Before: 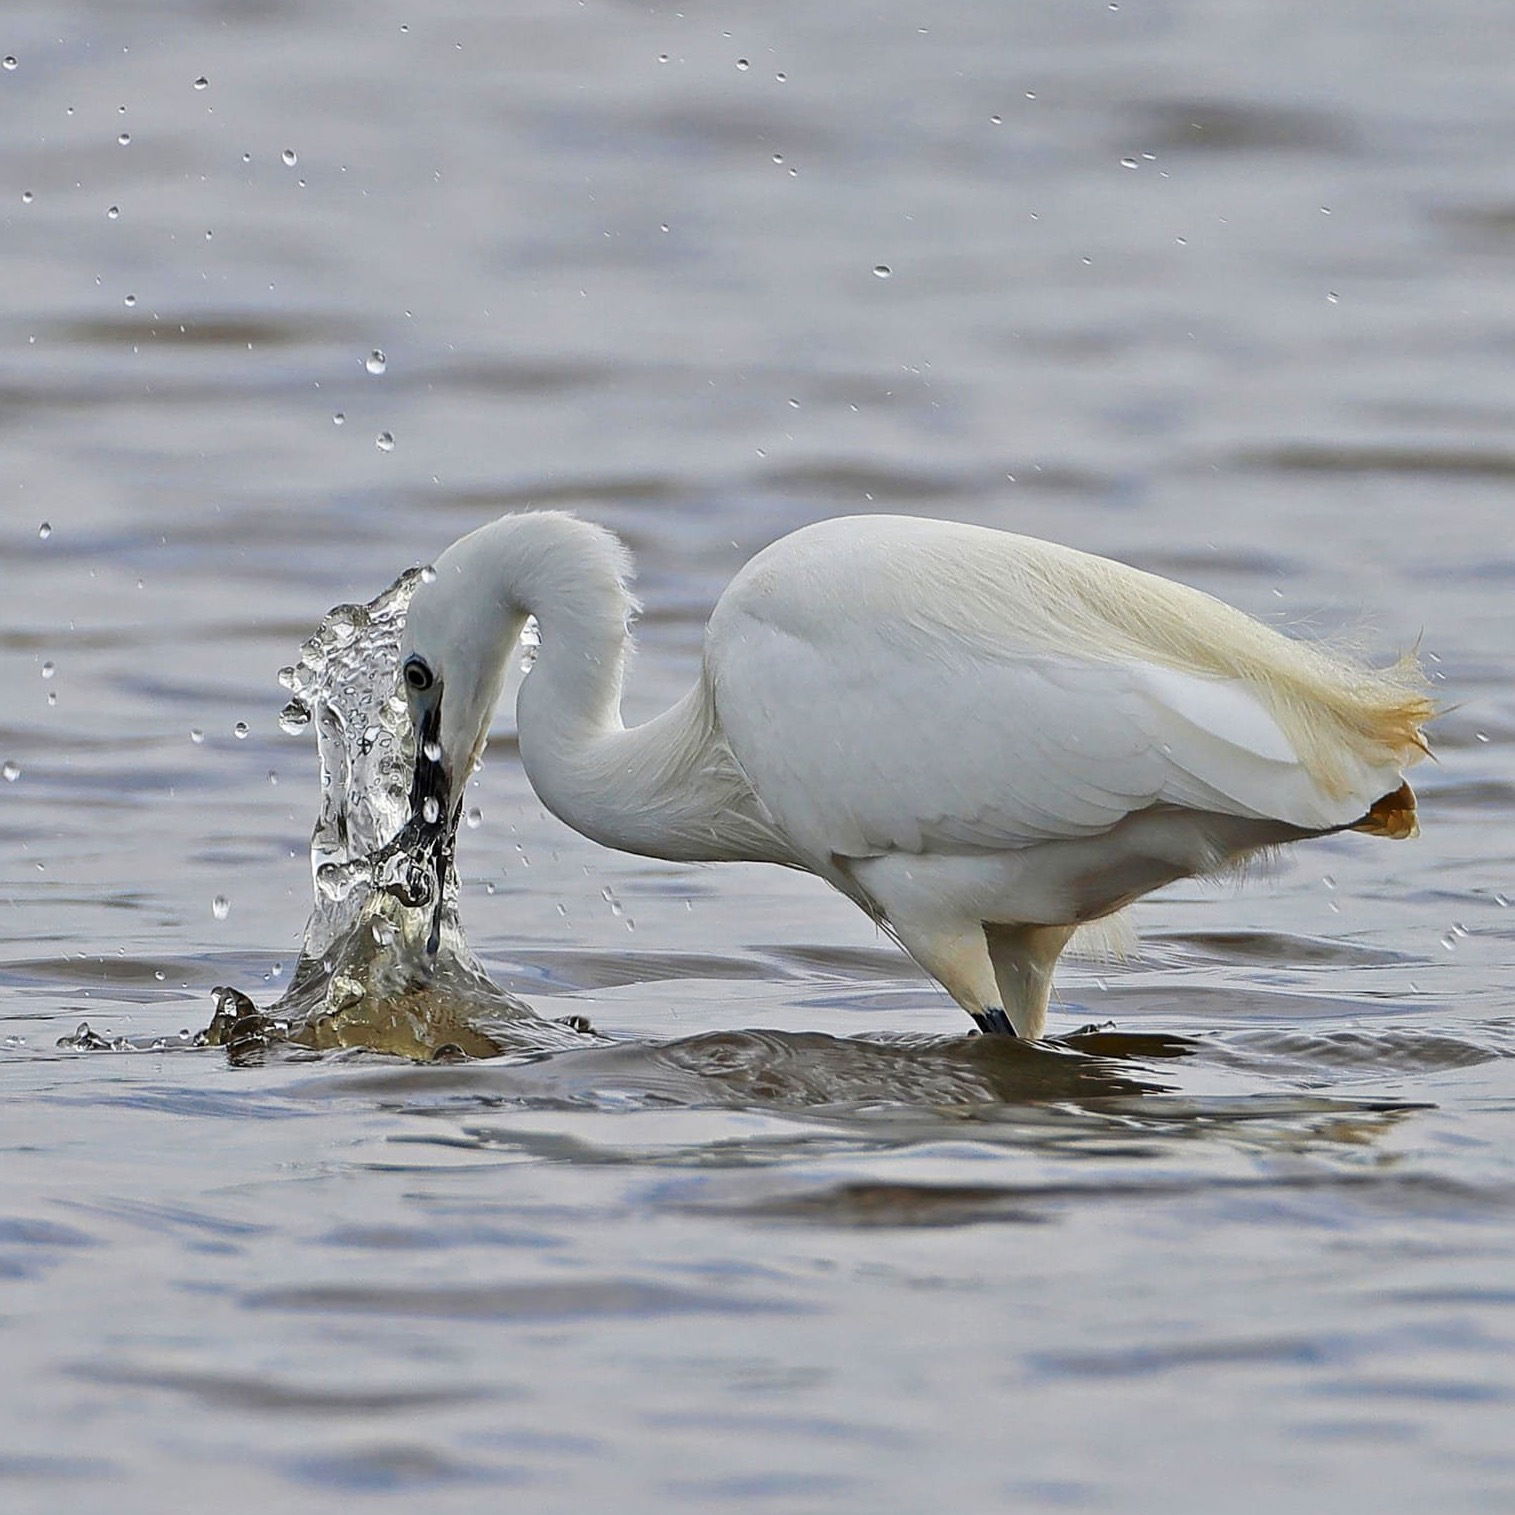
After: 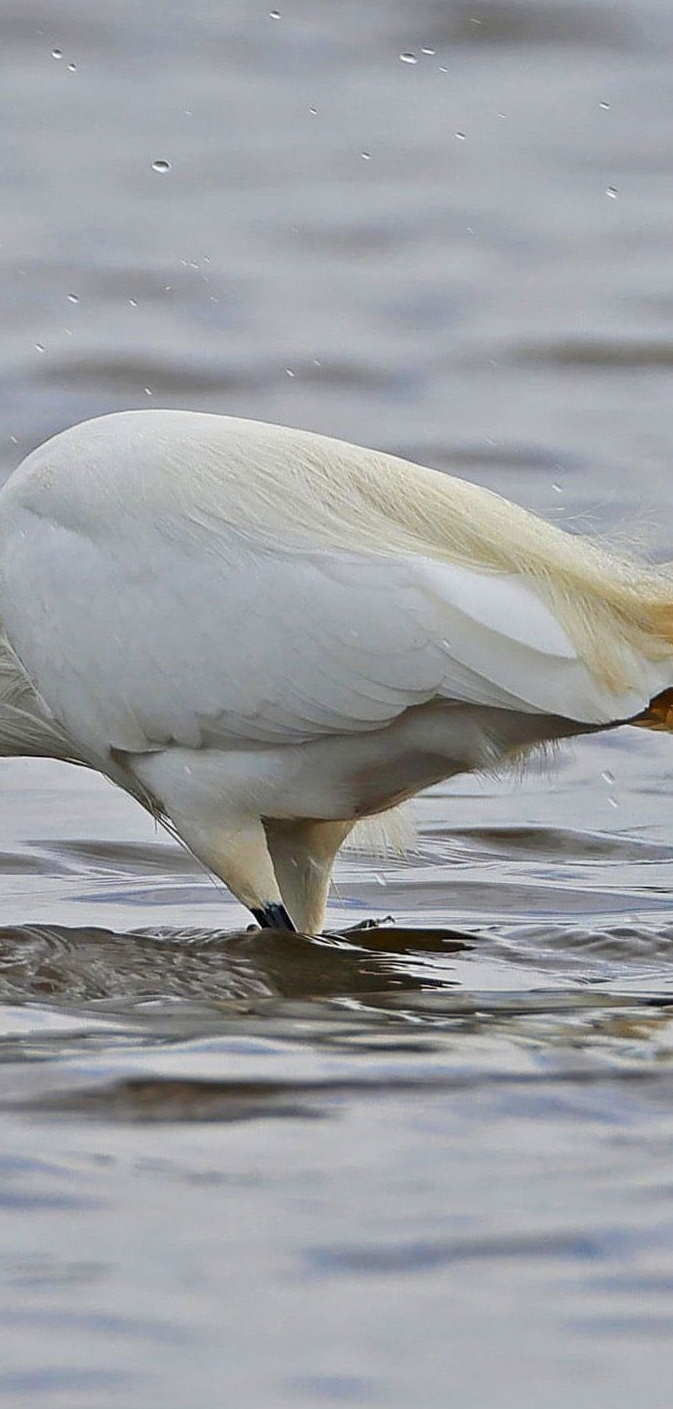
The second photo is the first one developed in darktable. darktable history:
crop: left 47.596%, top 6.945%, right 7.965%
